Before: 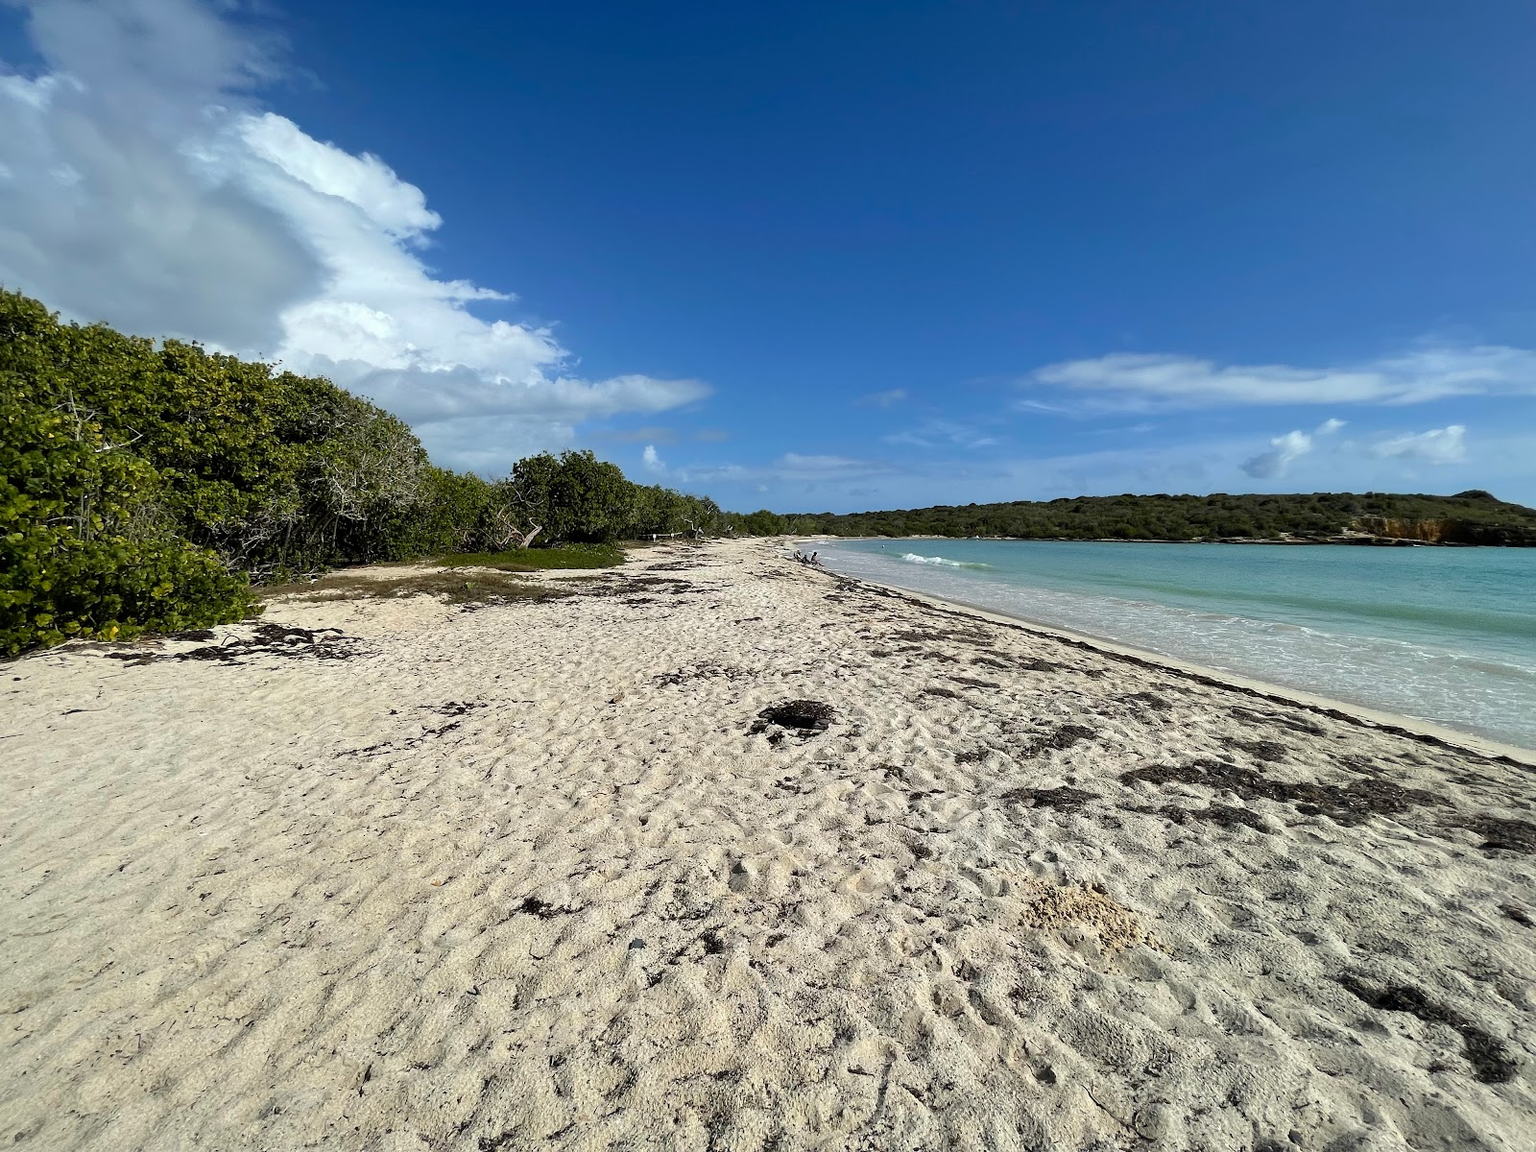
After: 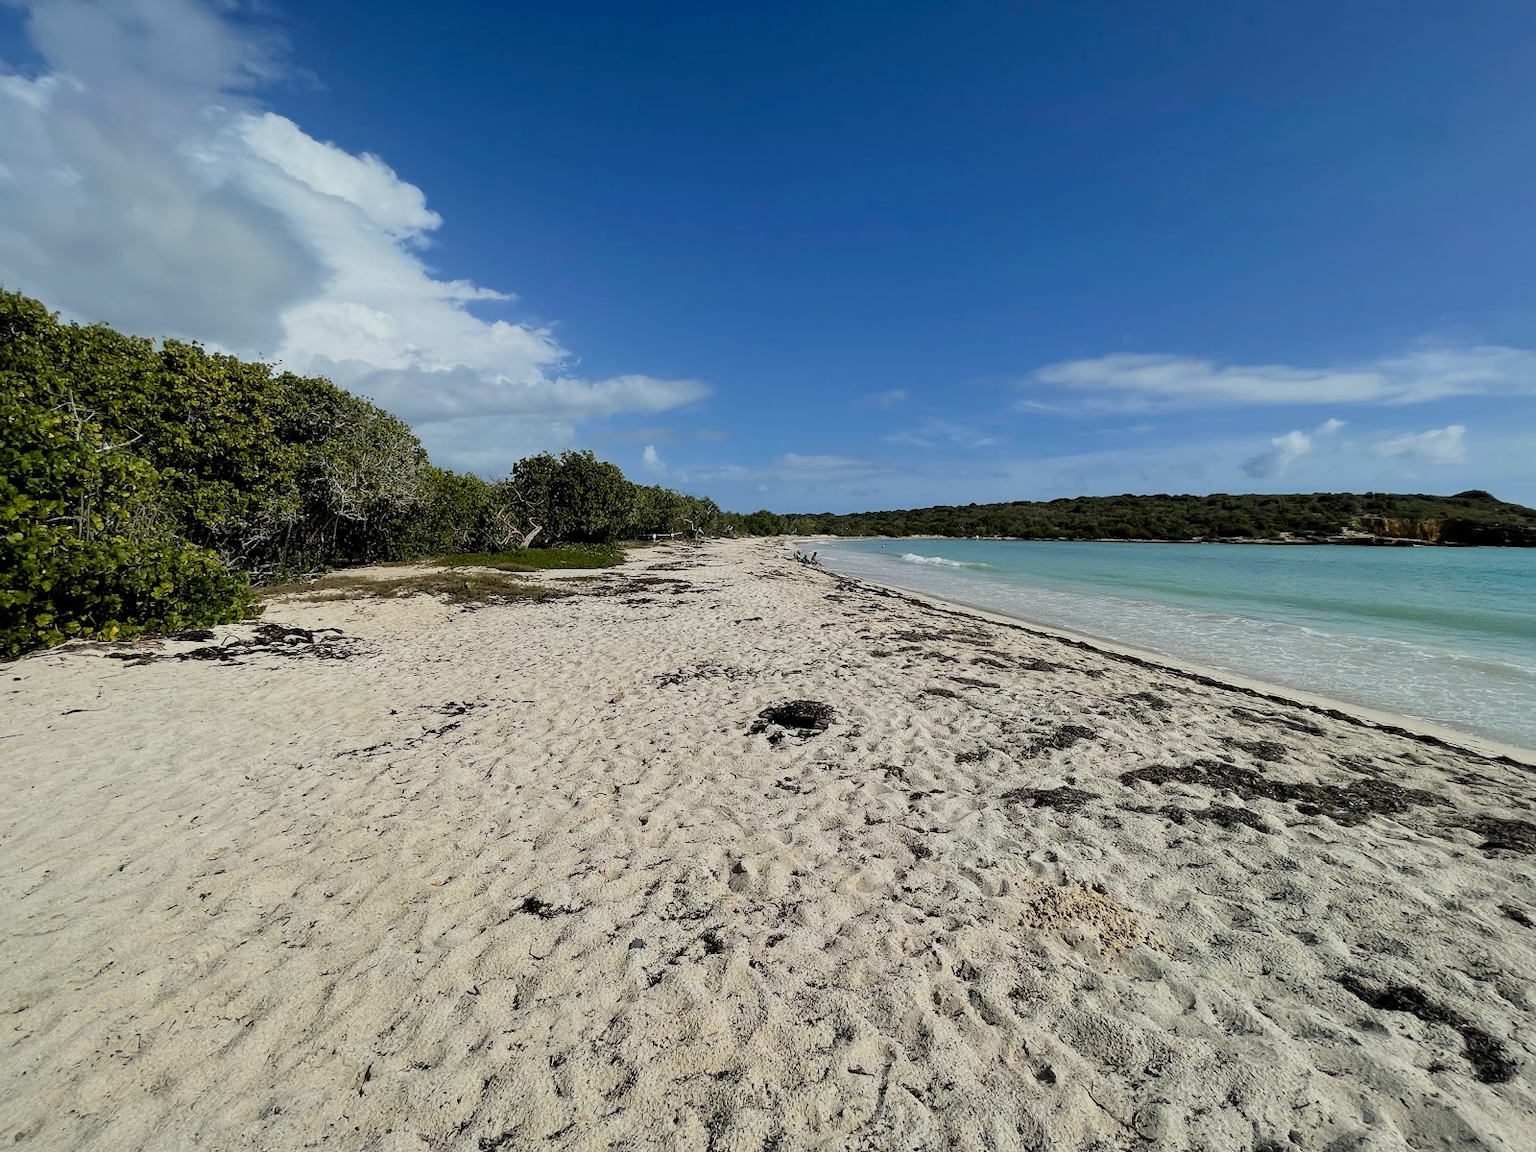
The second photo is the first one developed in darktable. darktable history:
filmic rgb: black relative exposure -8 EV, white relative exposure 4.02 EV, hardness 4.17
